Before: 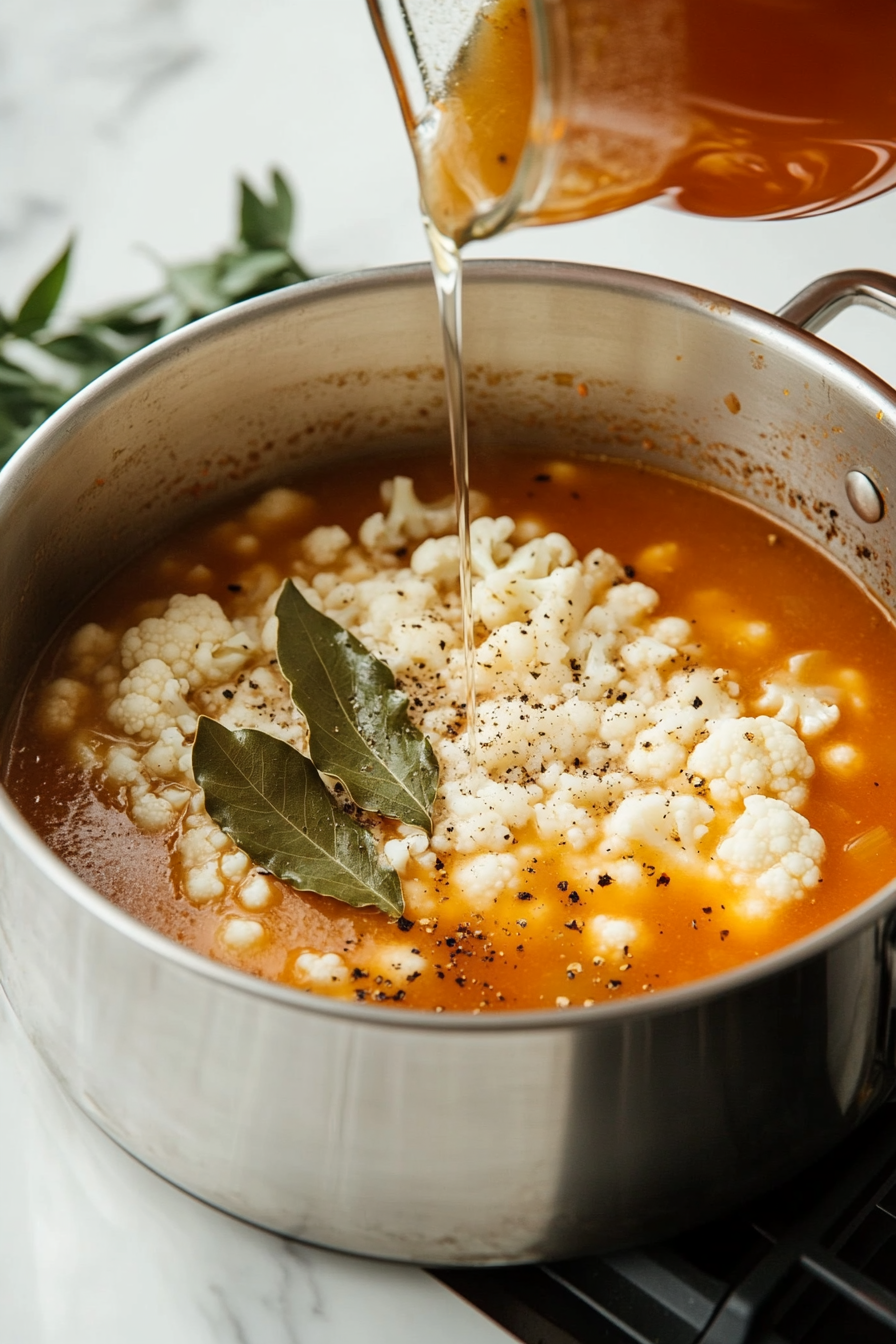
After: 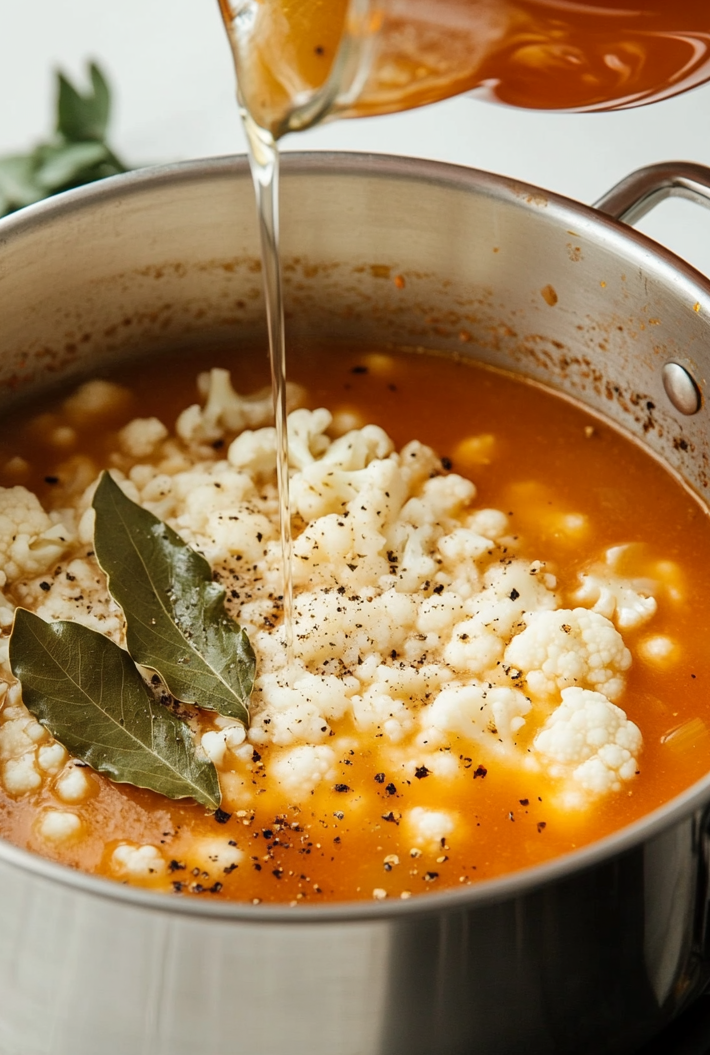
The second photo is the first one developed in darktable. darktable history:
crop and rotate: left 20.433%, top 8.049%, right 0.322%, bottom 13.442%
